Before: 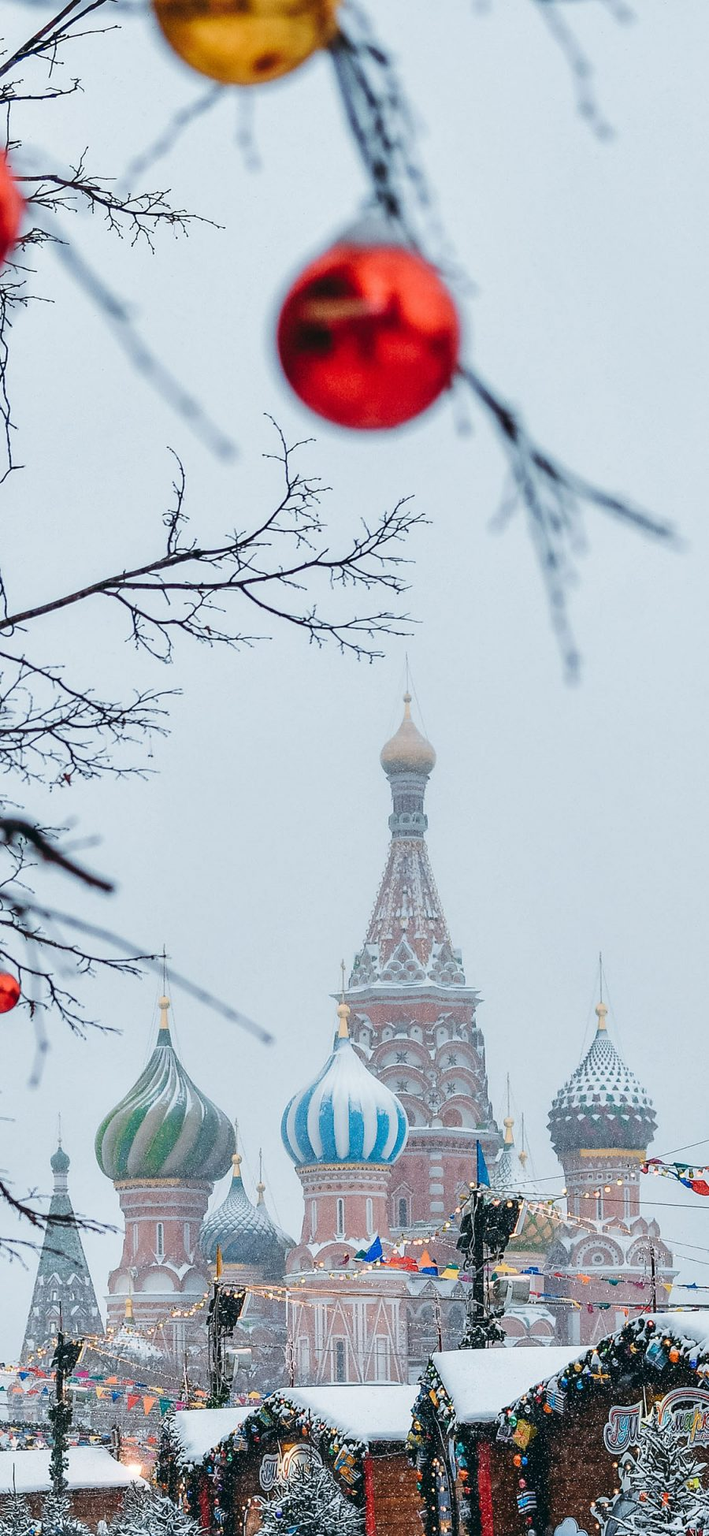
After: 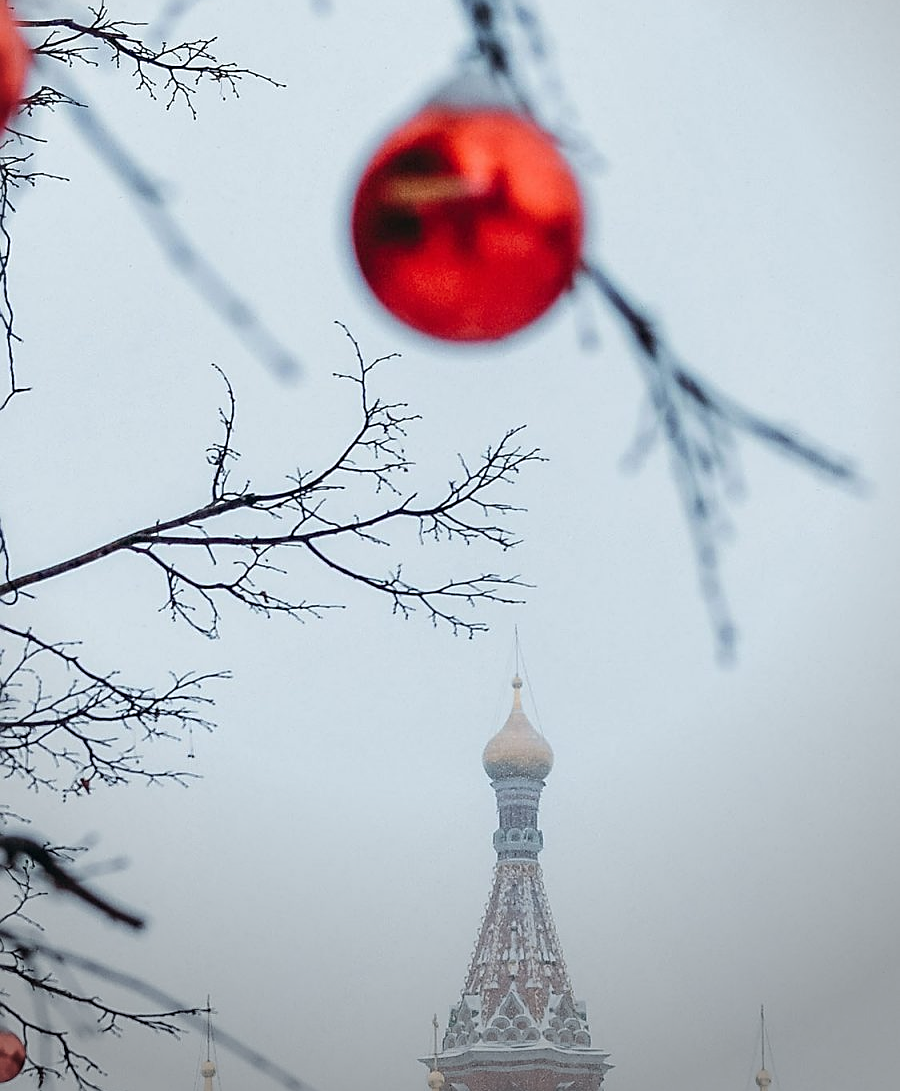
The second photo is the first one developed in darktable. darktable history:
vignetting: fall-off radius 61.06%, center (-0.058, -0.354)
sharpen: on, module defaults
exposure: exposure -0.001 EV, compensate exposure bias true, compensate highlight preservation false
crop and rotate: top 10.441%, bottom 33.568%
